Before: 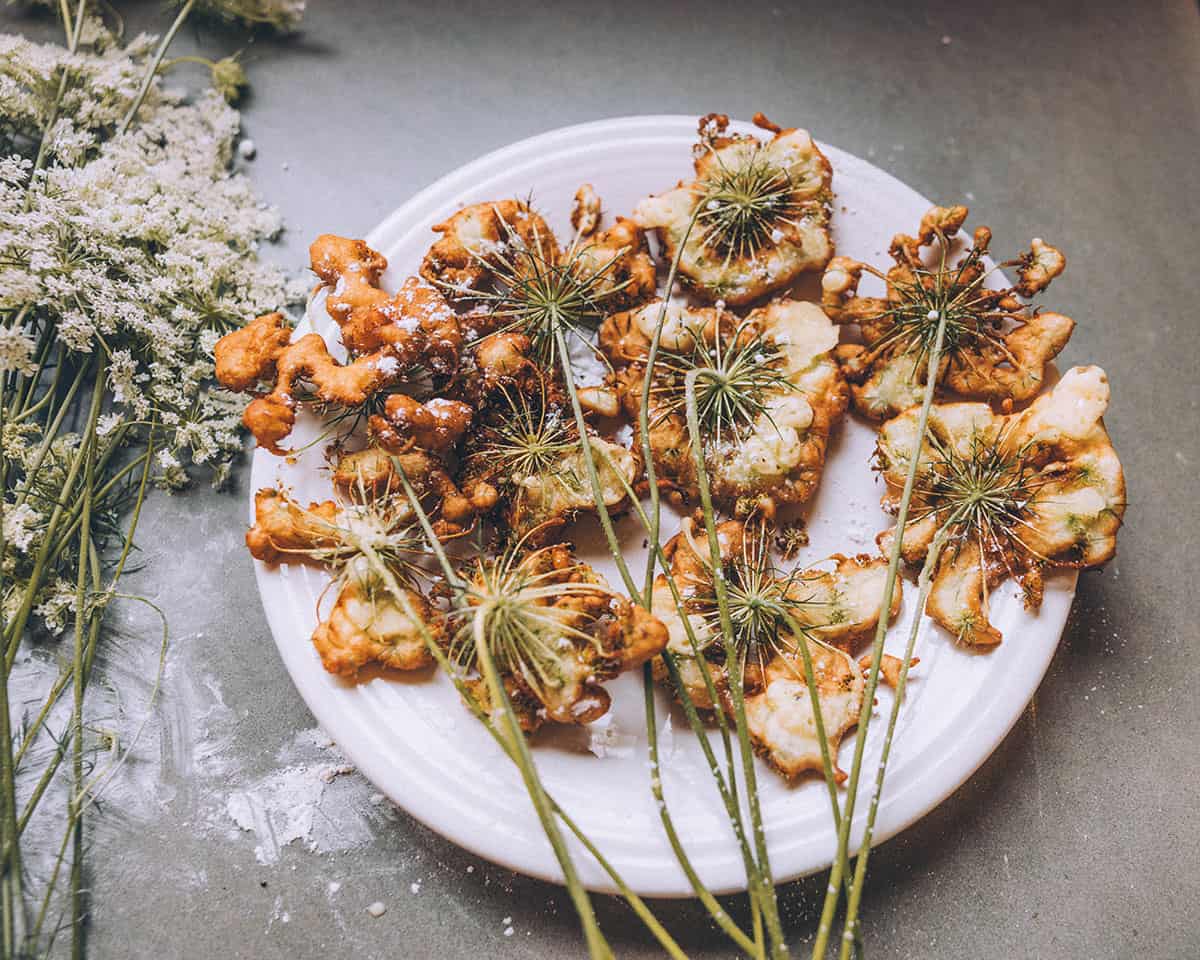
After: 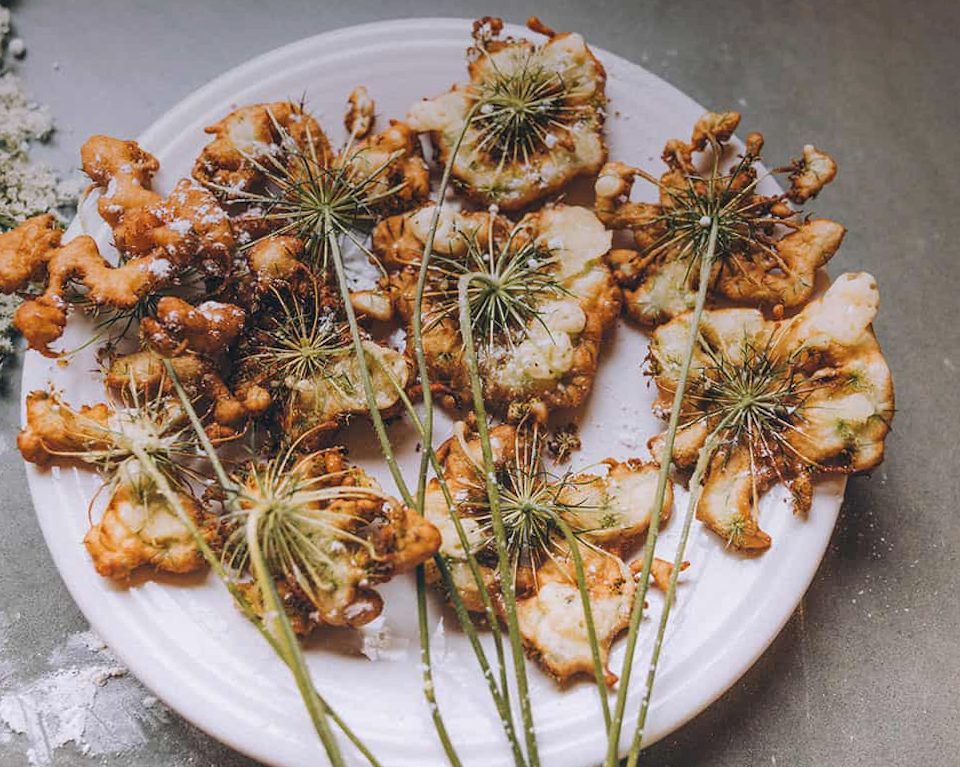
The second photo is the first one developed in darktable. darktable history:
crop: left 19.159%, top 9.58%, bottom 9.58%
rotate and perspective: rotation 0.174°, lens shift (vertical) 0.013, lens shift (horizontal) 0.019, shear 0.001, automatic cropping original format, crop left 0.007, crop right 0.991, crop top 0.016, crop bottom 0.997
graduated density: on, module defaults
